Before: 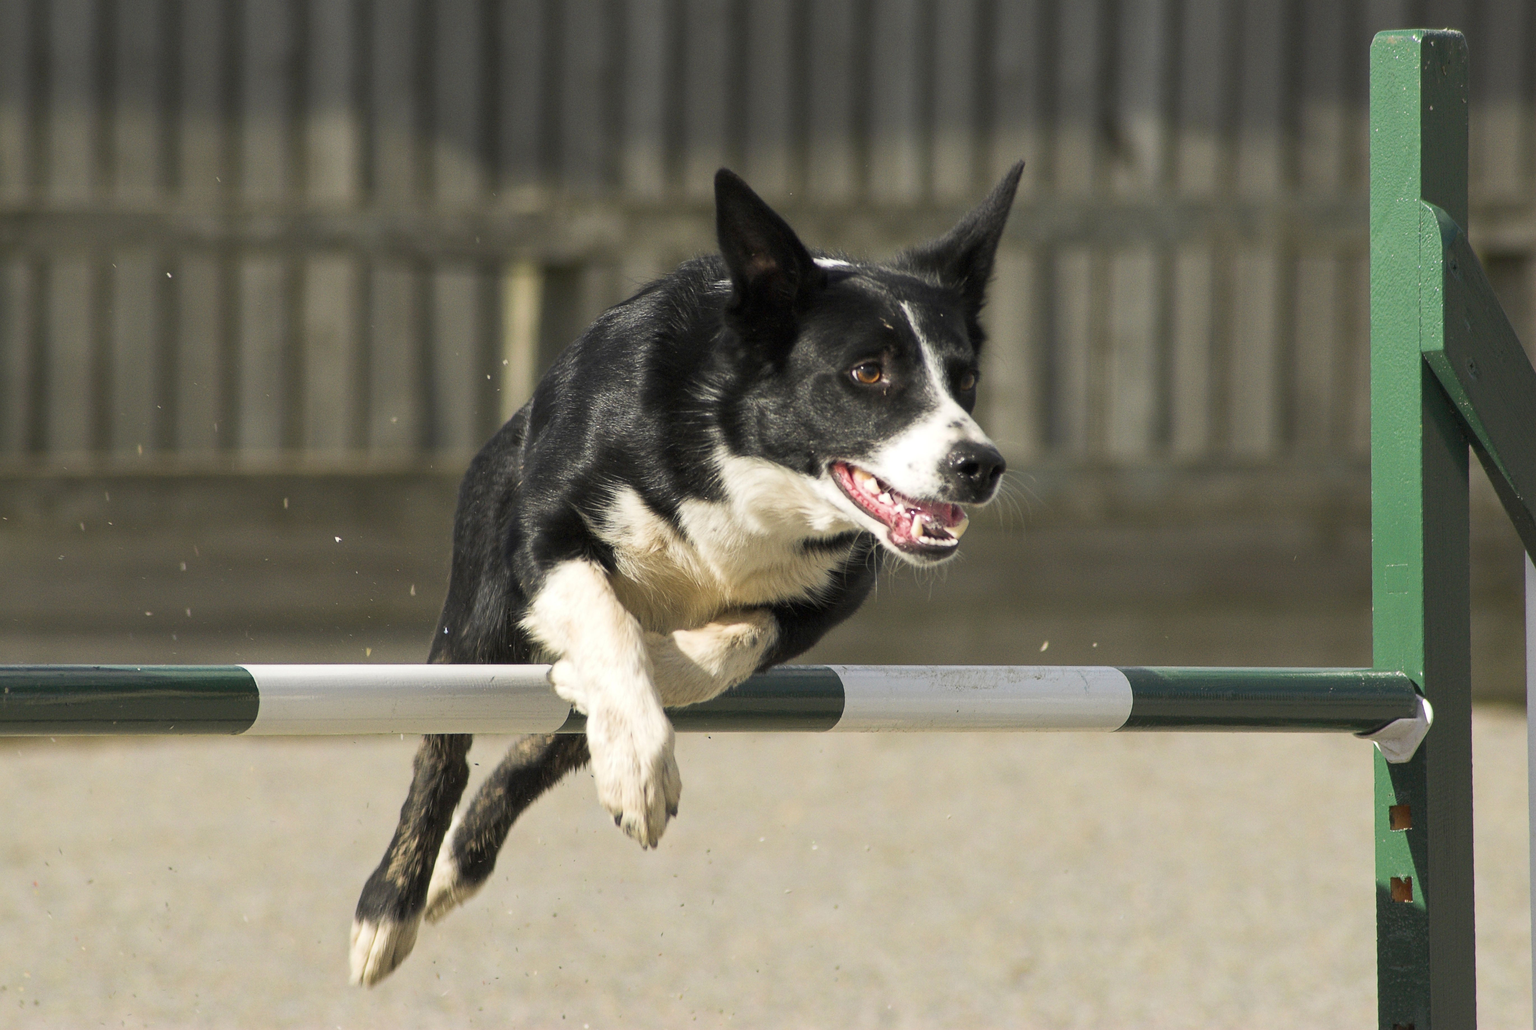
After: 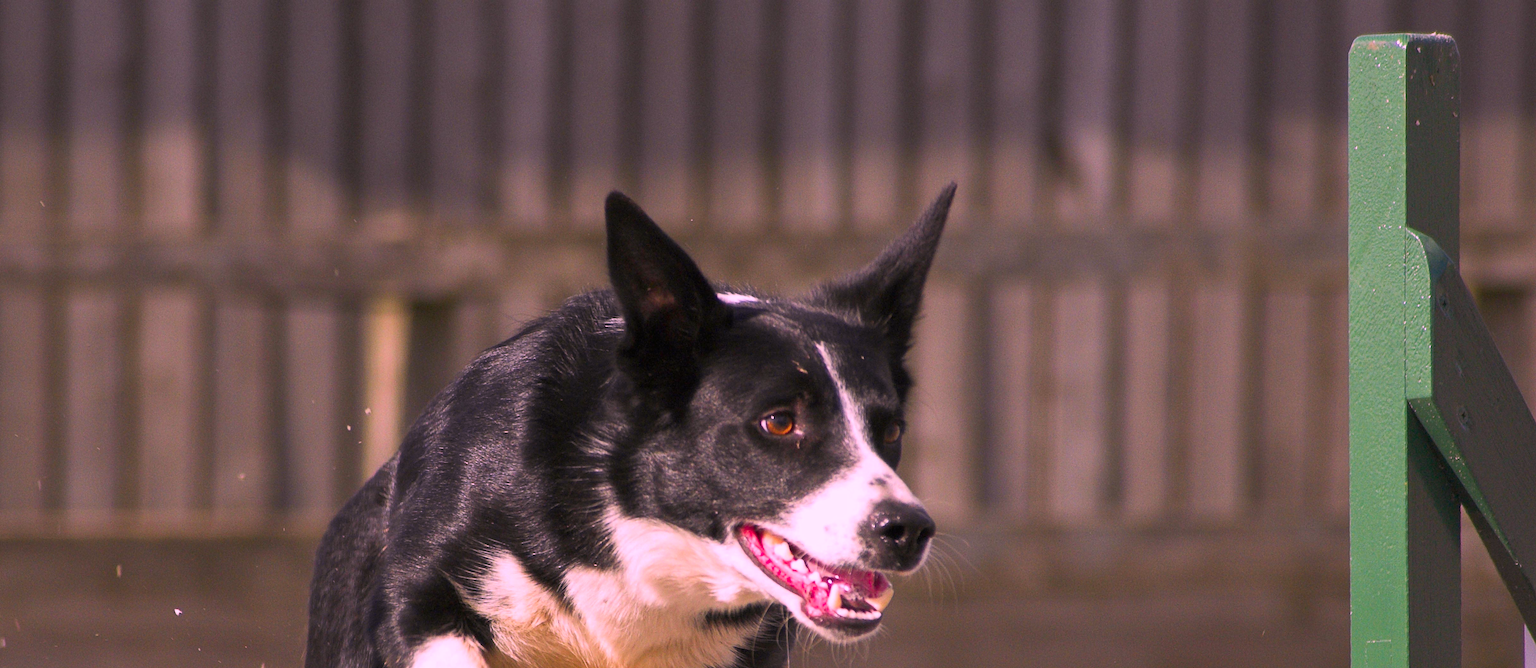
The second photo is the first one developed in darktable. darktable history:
color correction: highlights a* 19.5, highlights b* -11.53, saturation 1.69
crop and rotate: left 11.812%, bottom 42.776%
